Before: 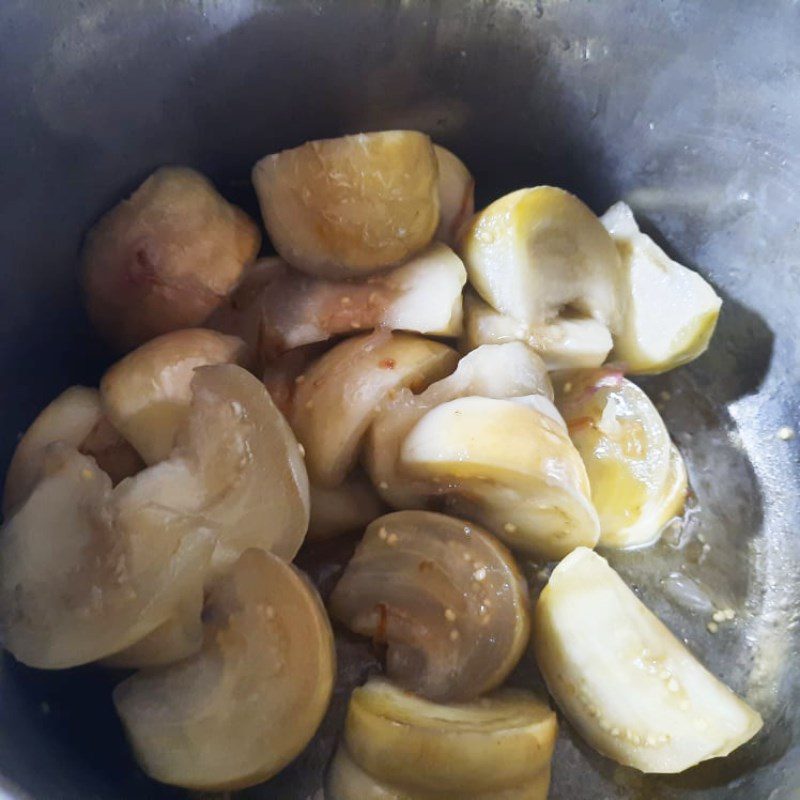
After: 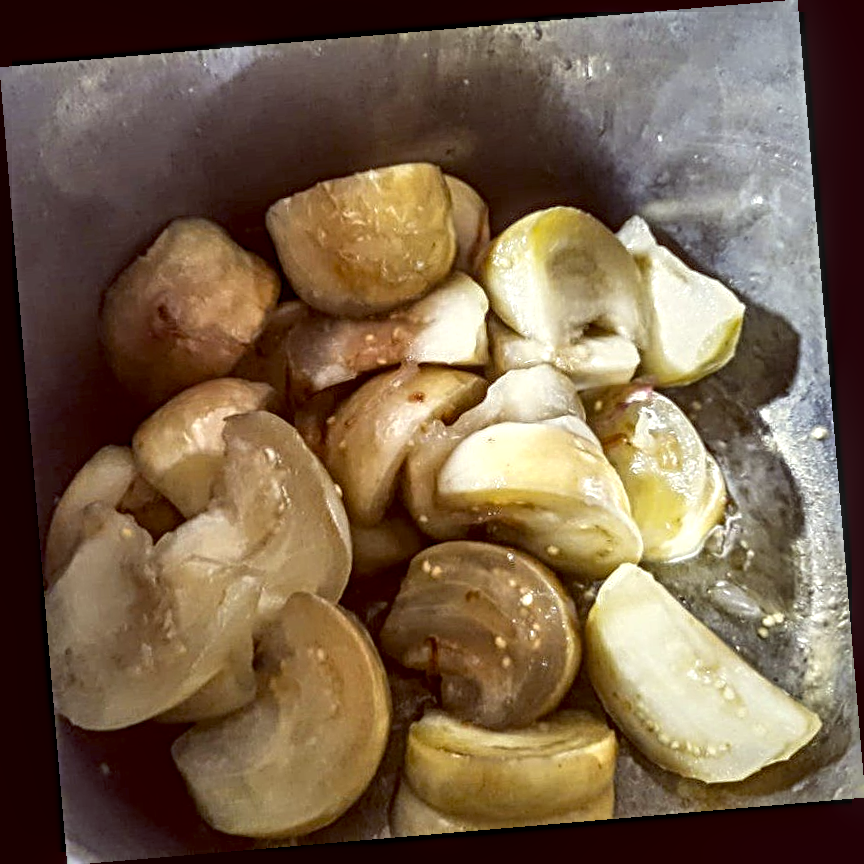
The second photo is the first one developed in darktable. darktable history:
sharpen: radius 4.883
rotate and perspective: rotation -4.86°, automatic cropping off
color balance: lift [1.001, 1.007, 1, 0.993], gamma [1.023, 1.026, 1.01, 0.974], gain [0.964, 1.059, 1.073, 0.927]
local contrast: highlights 0%, shadows 0%, detail 182%
